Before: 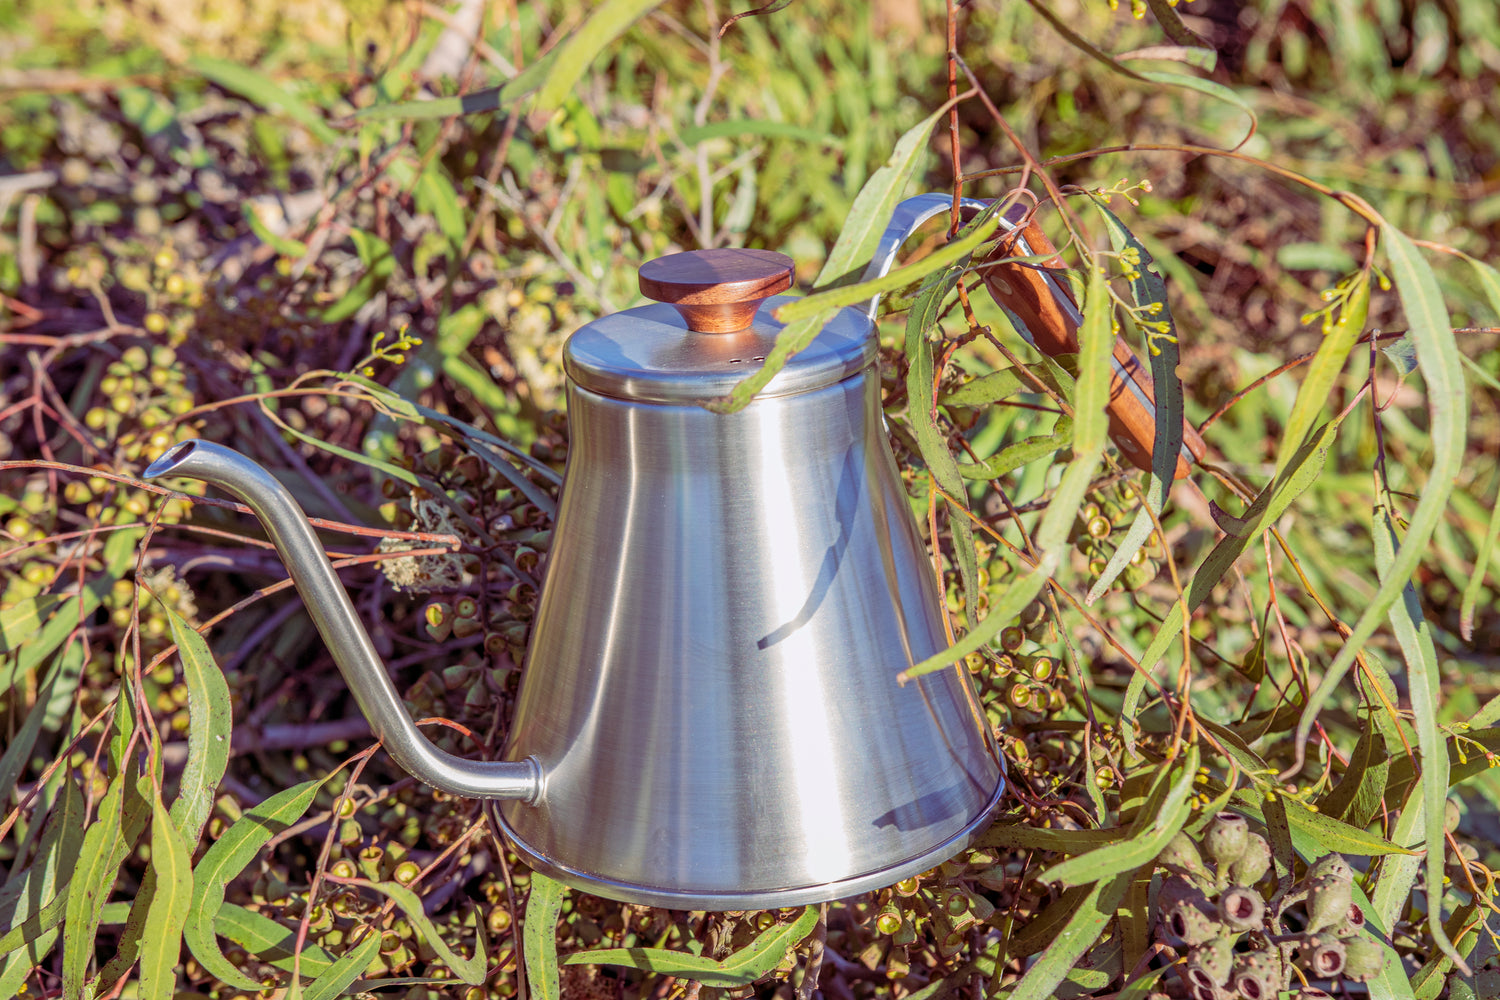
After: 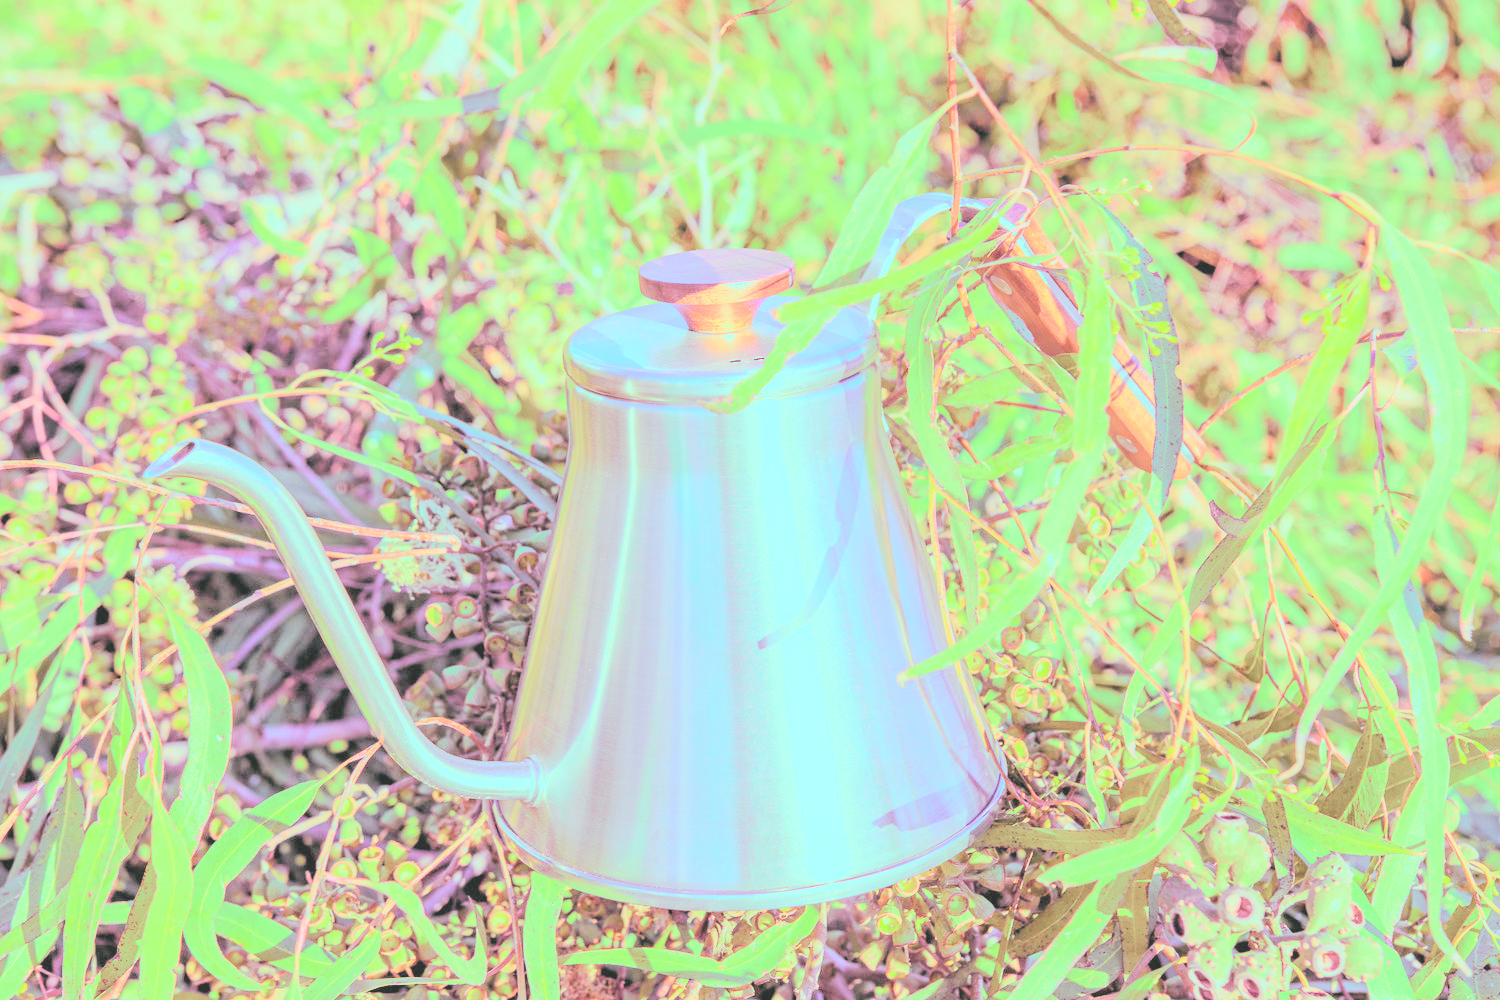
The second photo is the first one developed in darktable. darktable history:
contrast brightness saturation: brightness 1
tone curve: curves: ch0 [(0, 0.013) (0.104, 0.103) (0.258, 0.267) (0.448, 0.487) (0.709, 0.794) (0.895, 0.915) (0.994, 0.971)]; ch1 [(0, 0) (0.335, 0.298) (0.446, 0.413) (0.488, 0.484) (0.515, 0.508) (0.584, 0.623) (0.635, 0.661) (1, 1)]; ch2 [(0, 0) (0.314, 0.306) (0.436, 0.447) (0.502, 0.503) (0.538, 0.541) (0.568, 0.603) (0.641, 0.635) (0.717, 0.701) (1, 1)], color space Lab, independent channels, preserve colors none
color balance: mode lift, gamma, gain (sRGB), lift [0.997, 0.979, 1.021, 1.011], gamma [1, 1.084, 0.916, 0.998], gain [1, 0.87, 1.13, 1.101], contrast 4.55%, contrast fulcrum 38.24%, output saturation 104.09%
